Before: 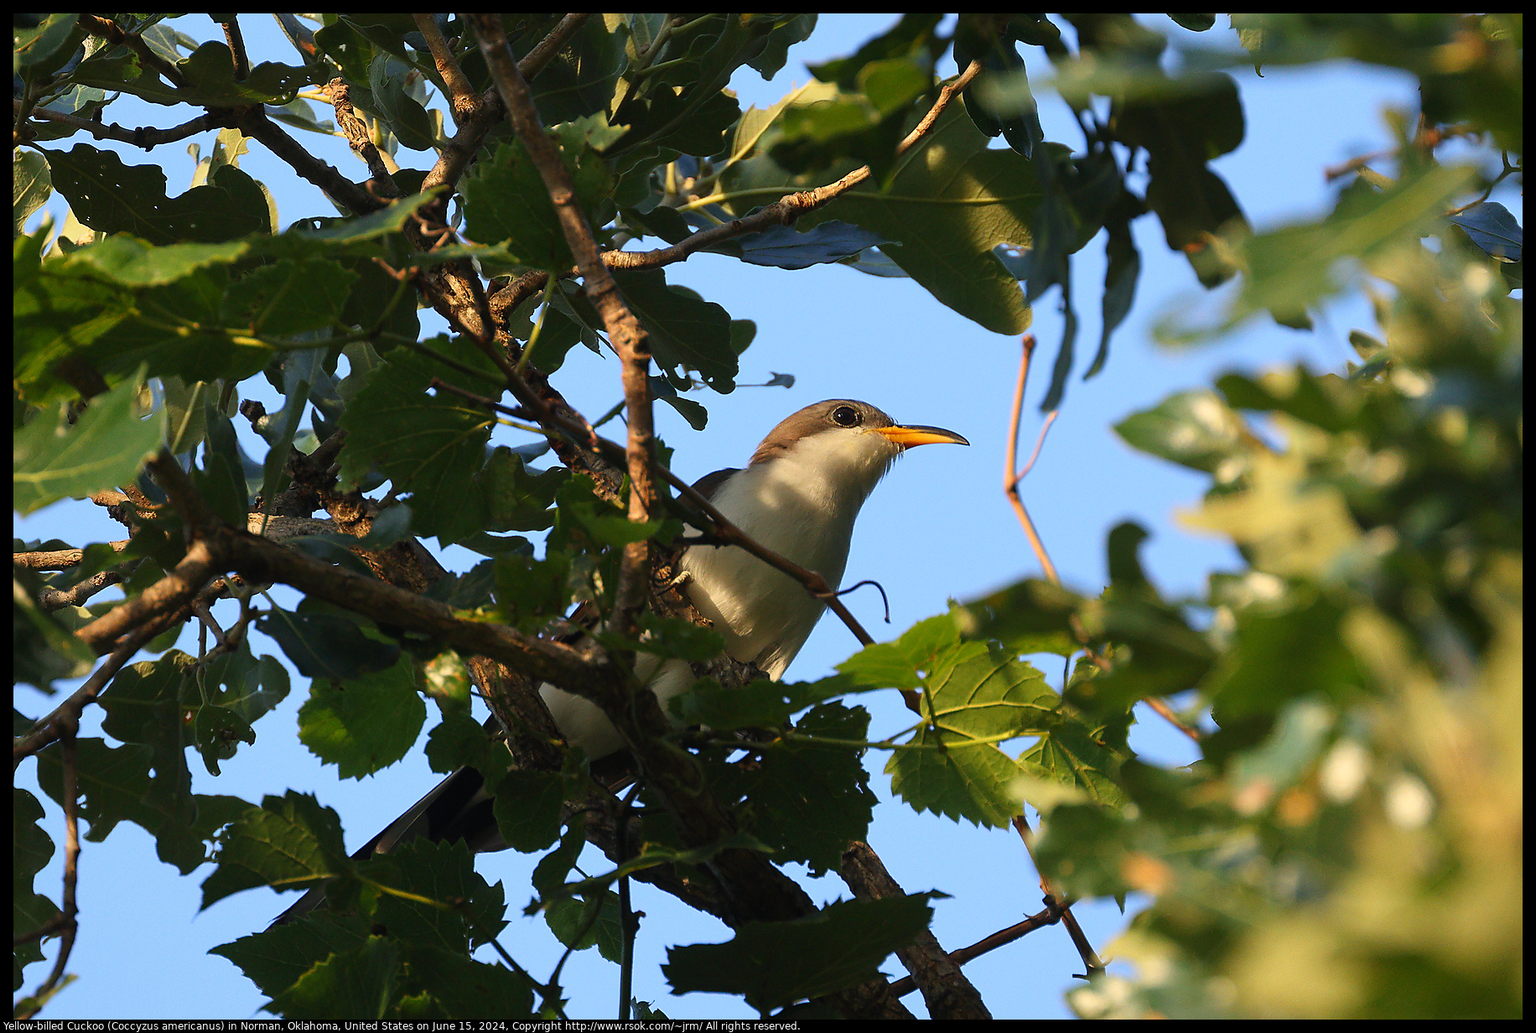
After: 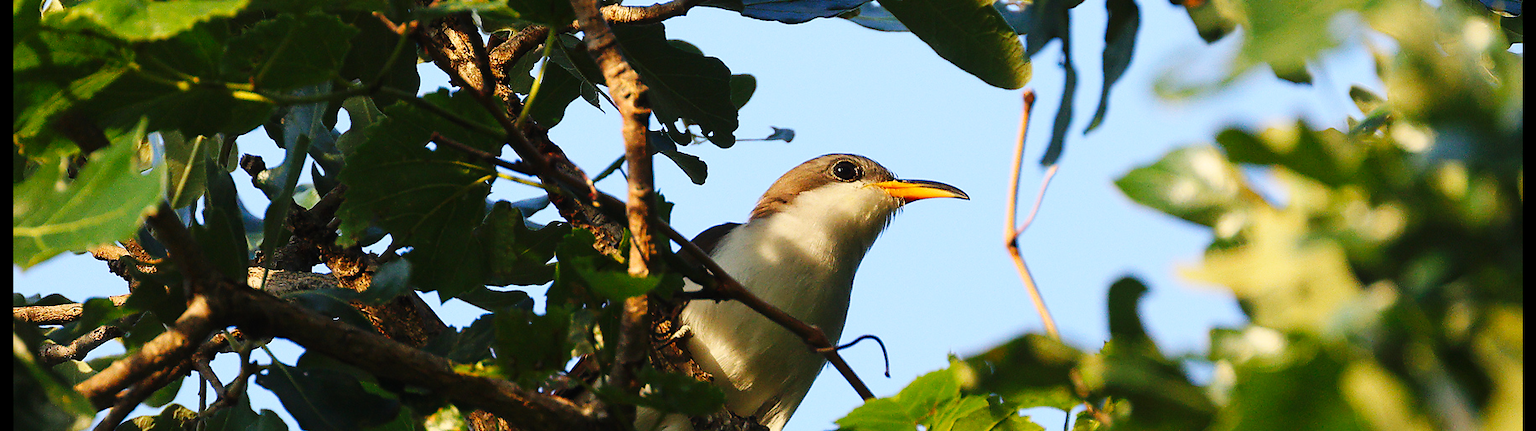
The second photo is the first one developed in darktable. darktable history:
crop and rotate: top 23.84%, bottom 34.294%
base curve: curves: ch0 [(0, 0) (0.032, 0.025) (0.121, 0.166) (0.206, 0.329) (0.605, 0.79) (1, 1)], preserve colors none
